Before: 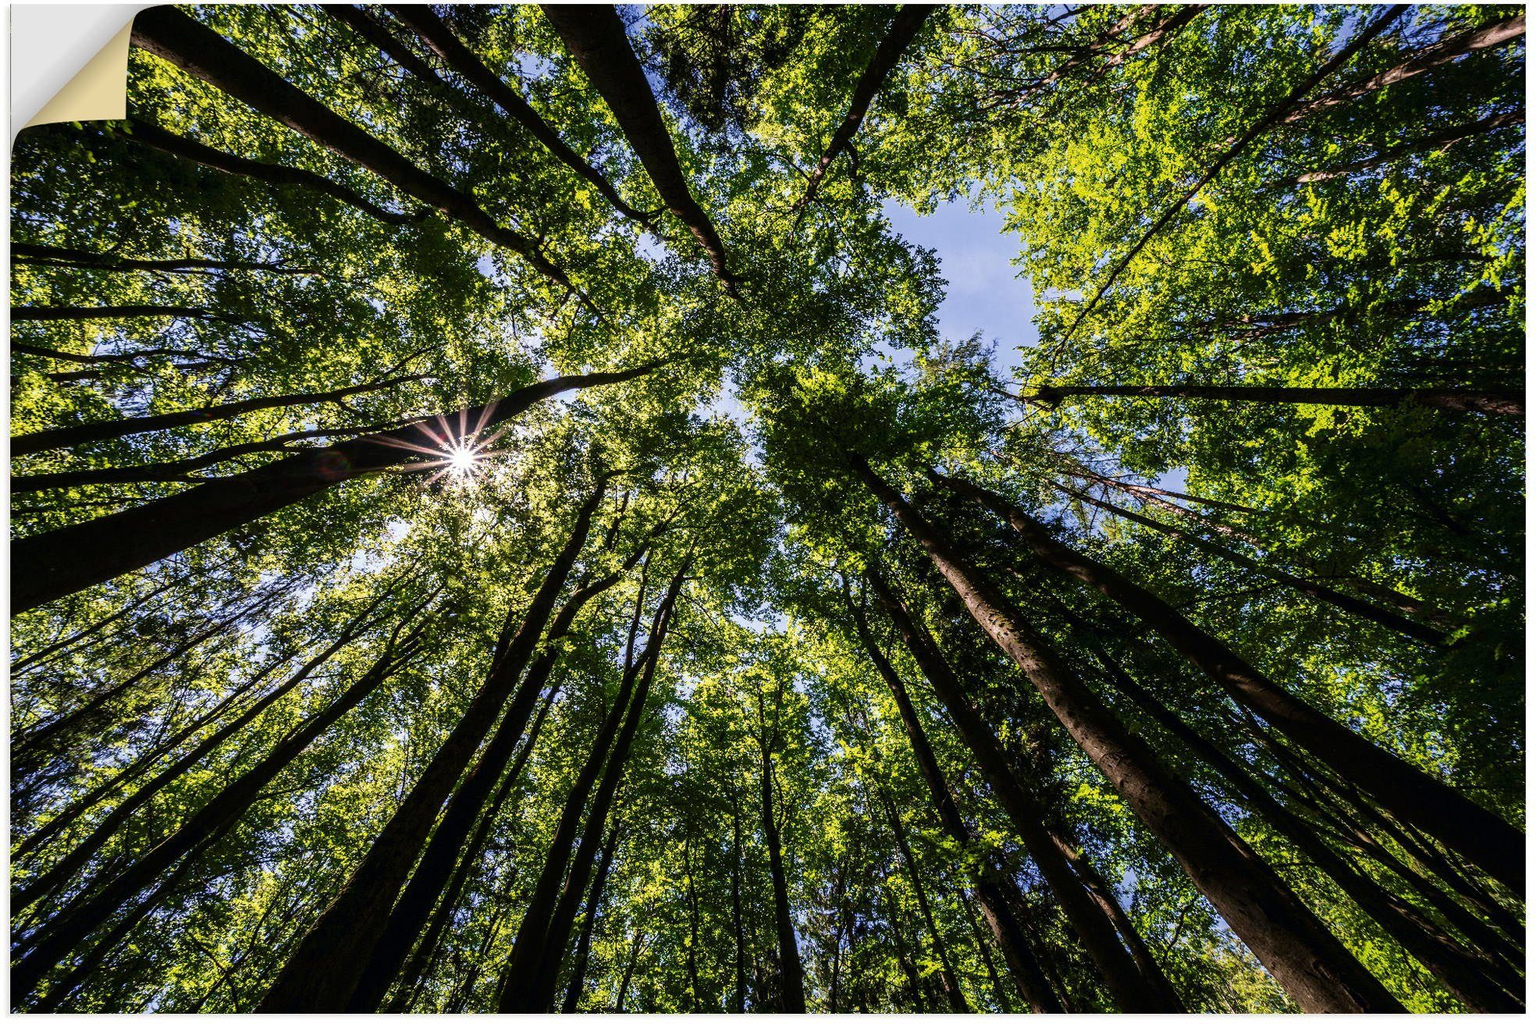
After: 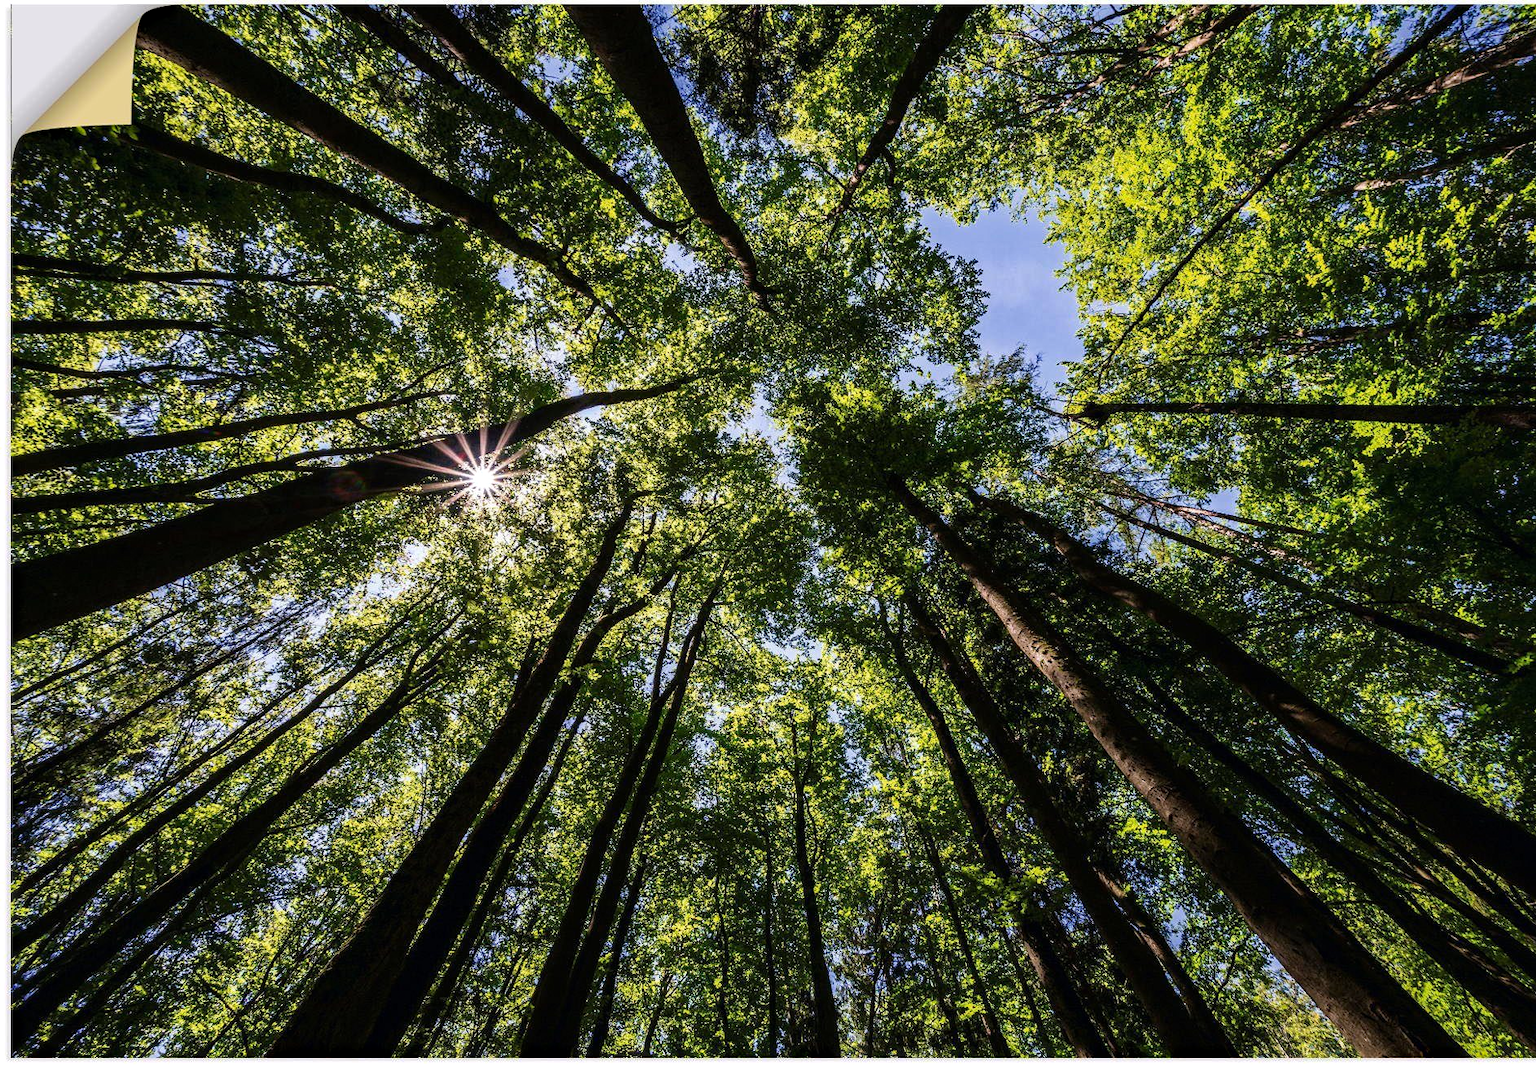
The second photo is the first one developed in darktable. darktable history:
crop: right 4.126%, bottom 0.031%
haze removal: strength 0.29, distance 0.25, compatibility mode true, adaptive false
